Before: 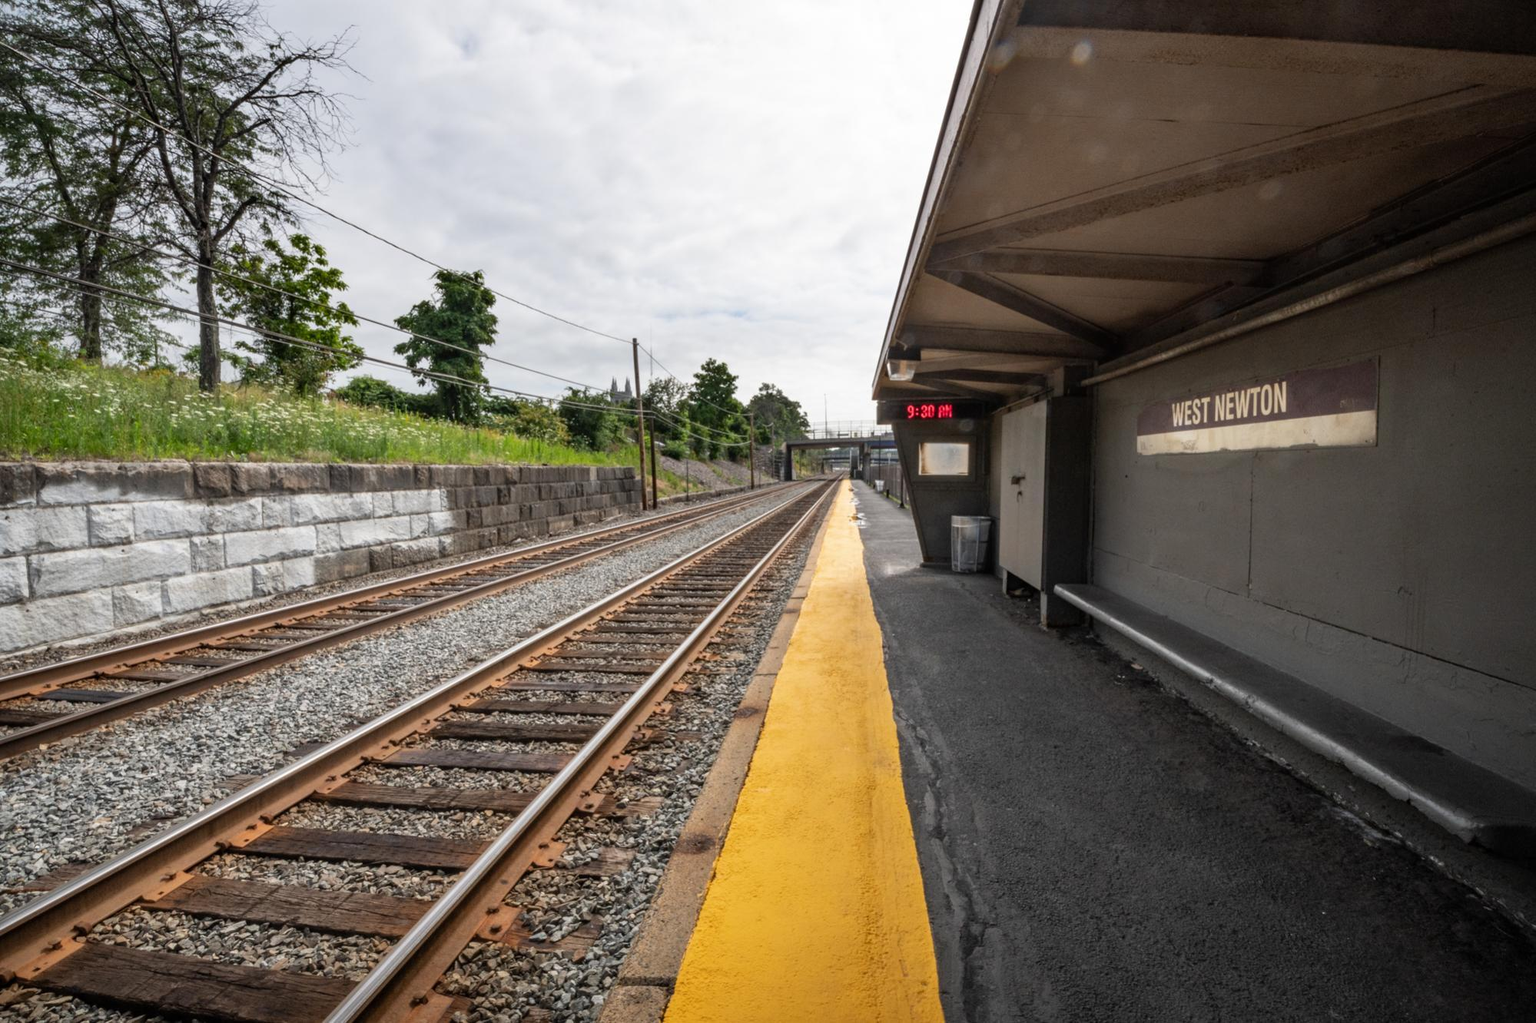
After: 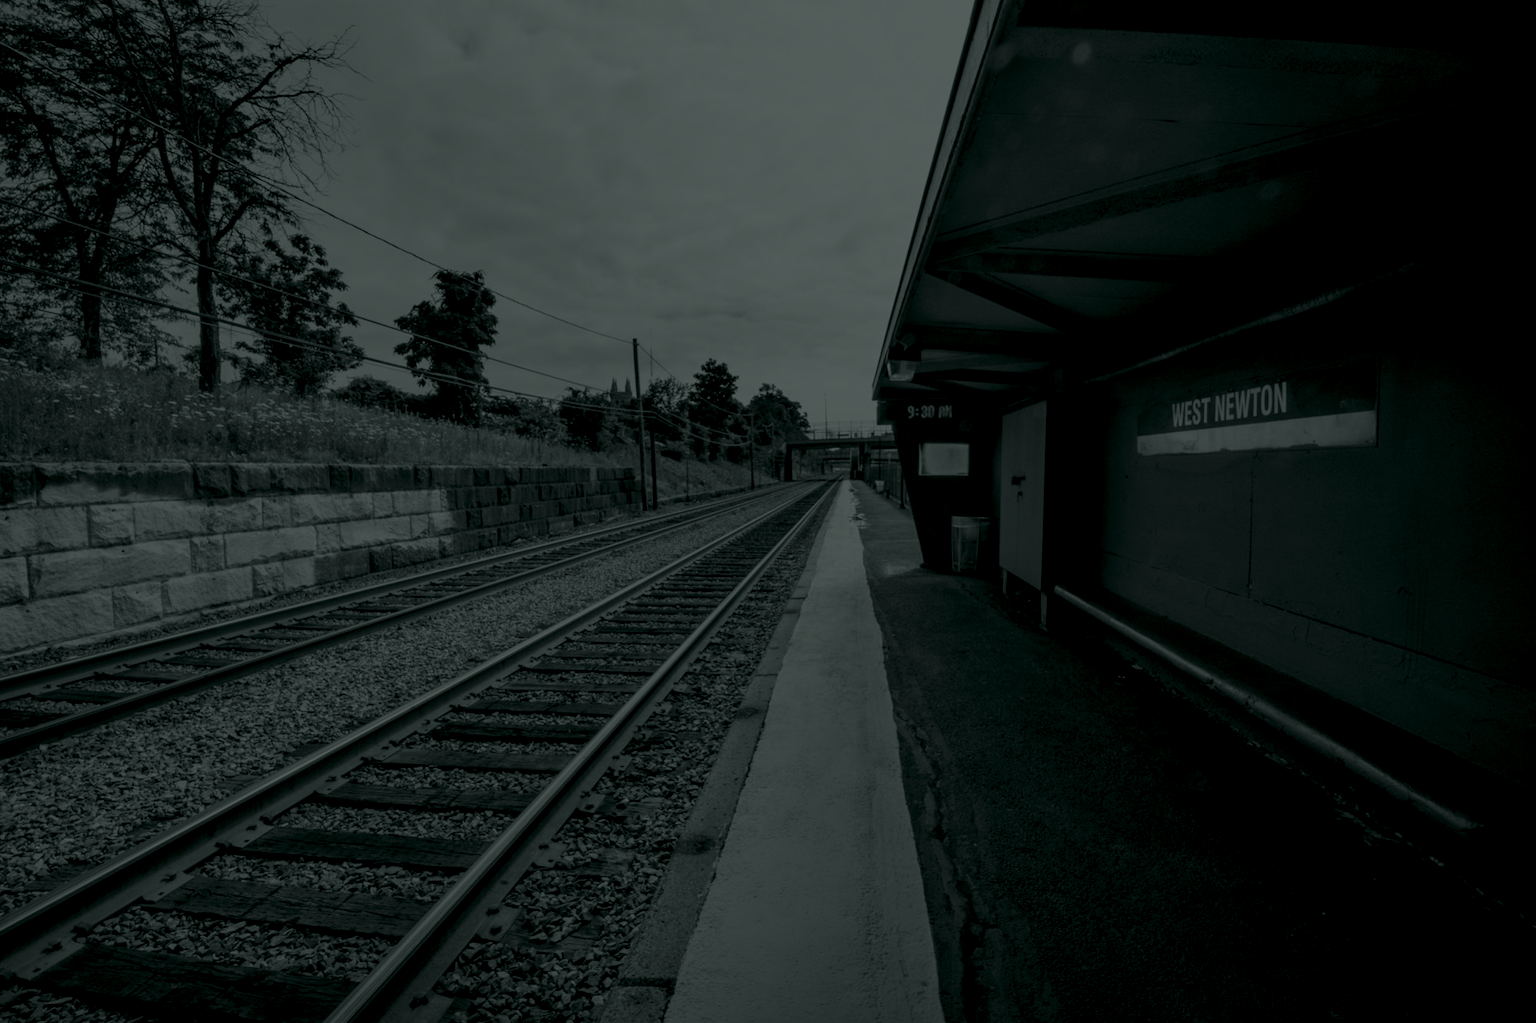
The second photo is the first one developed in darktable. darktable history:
color correction: highlights a* 5.62, highlights b* 33.57, shadows a* -25.86, shadows b* 4.02
color balance: mode lift, gamma, gain (sRGB)
colorize: hue 90°, saturation 19%, lightness 1.59%, version 1
